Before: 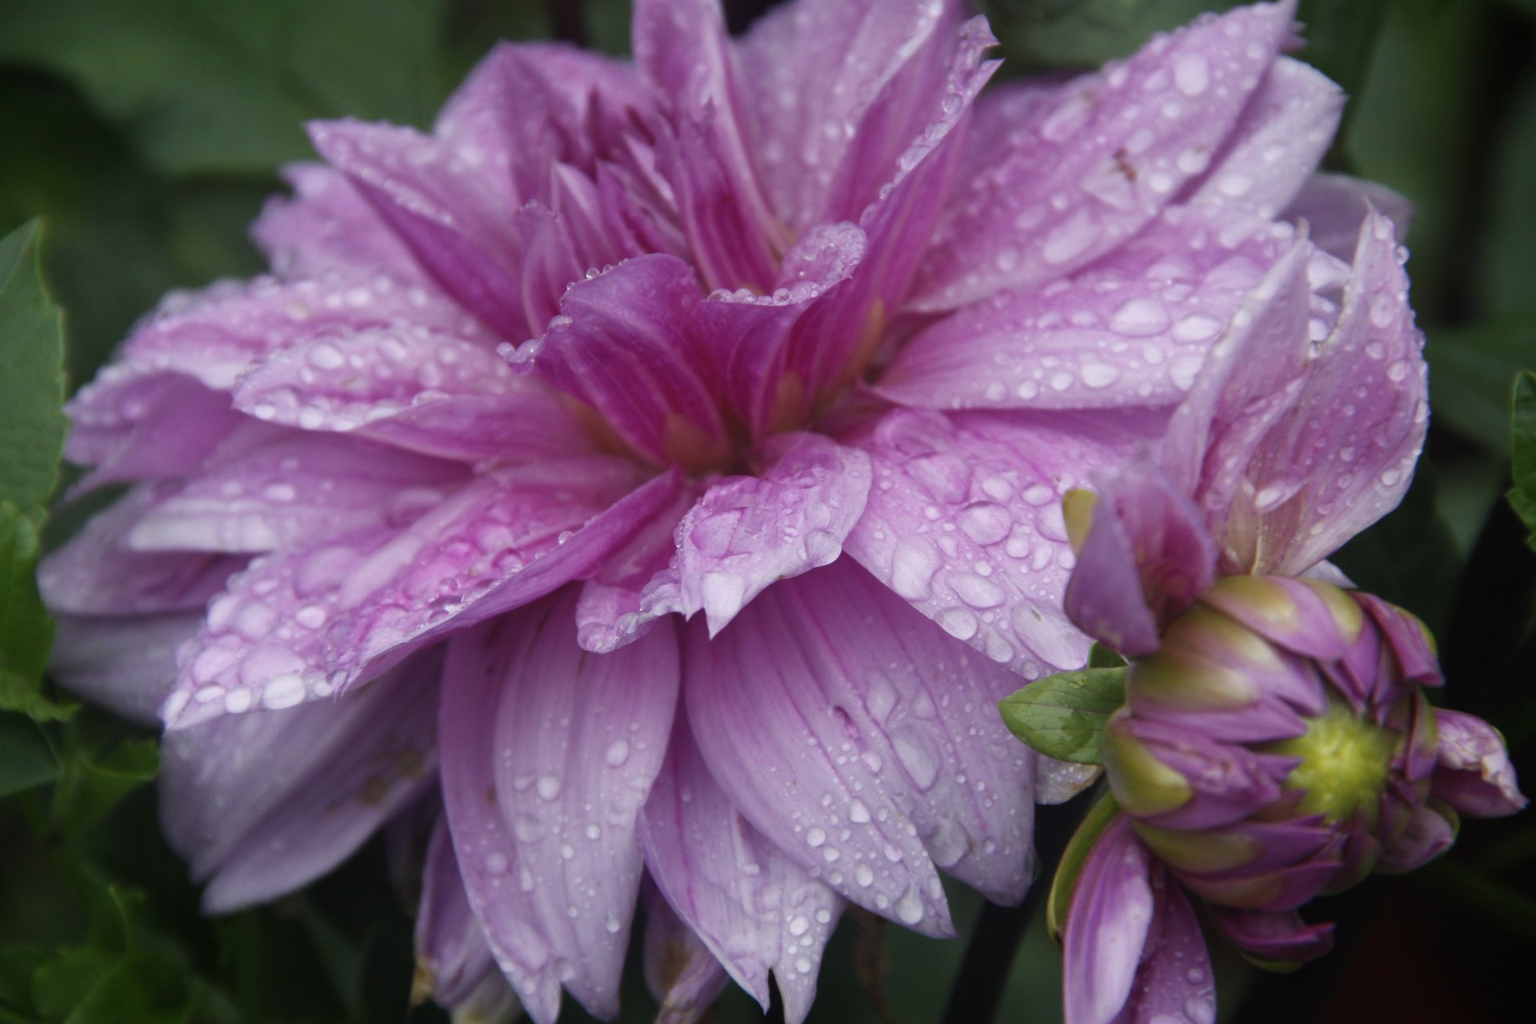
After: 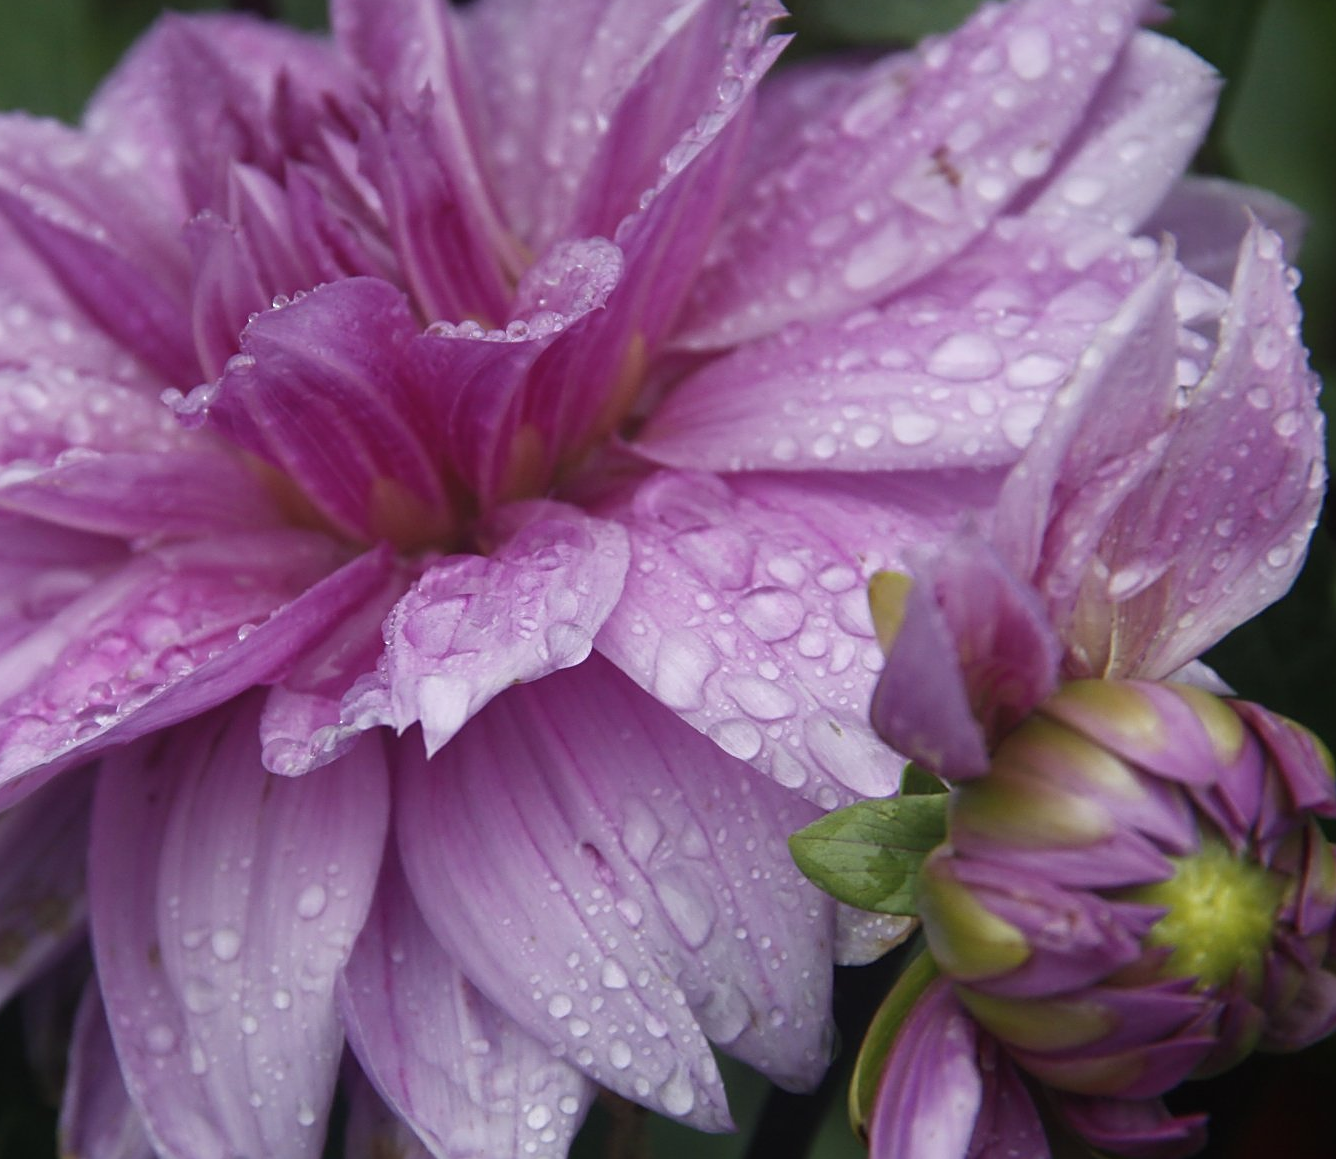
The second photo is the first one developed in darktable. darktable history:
crop and rotate: left 23.97%, top 3.145%, right 6.425%, bottom 6.269%
sharpen: on, module defaults
